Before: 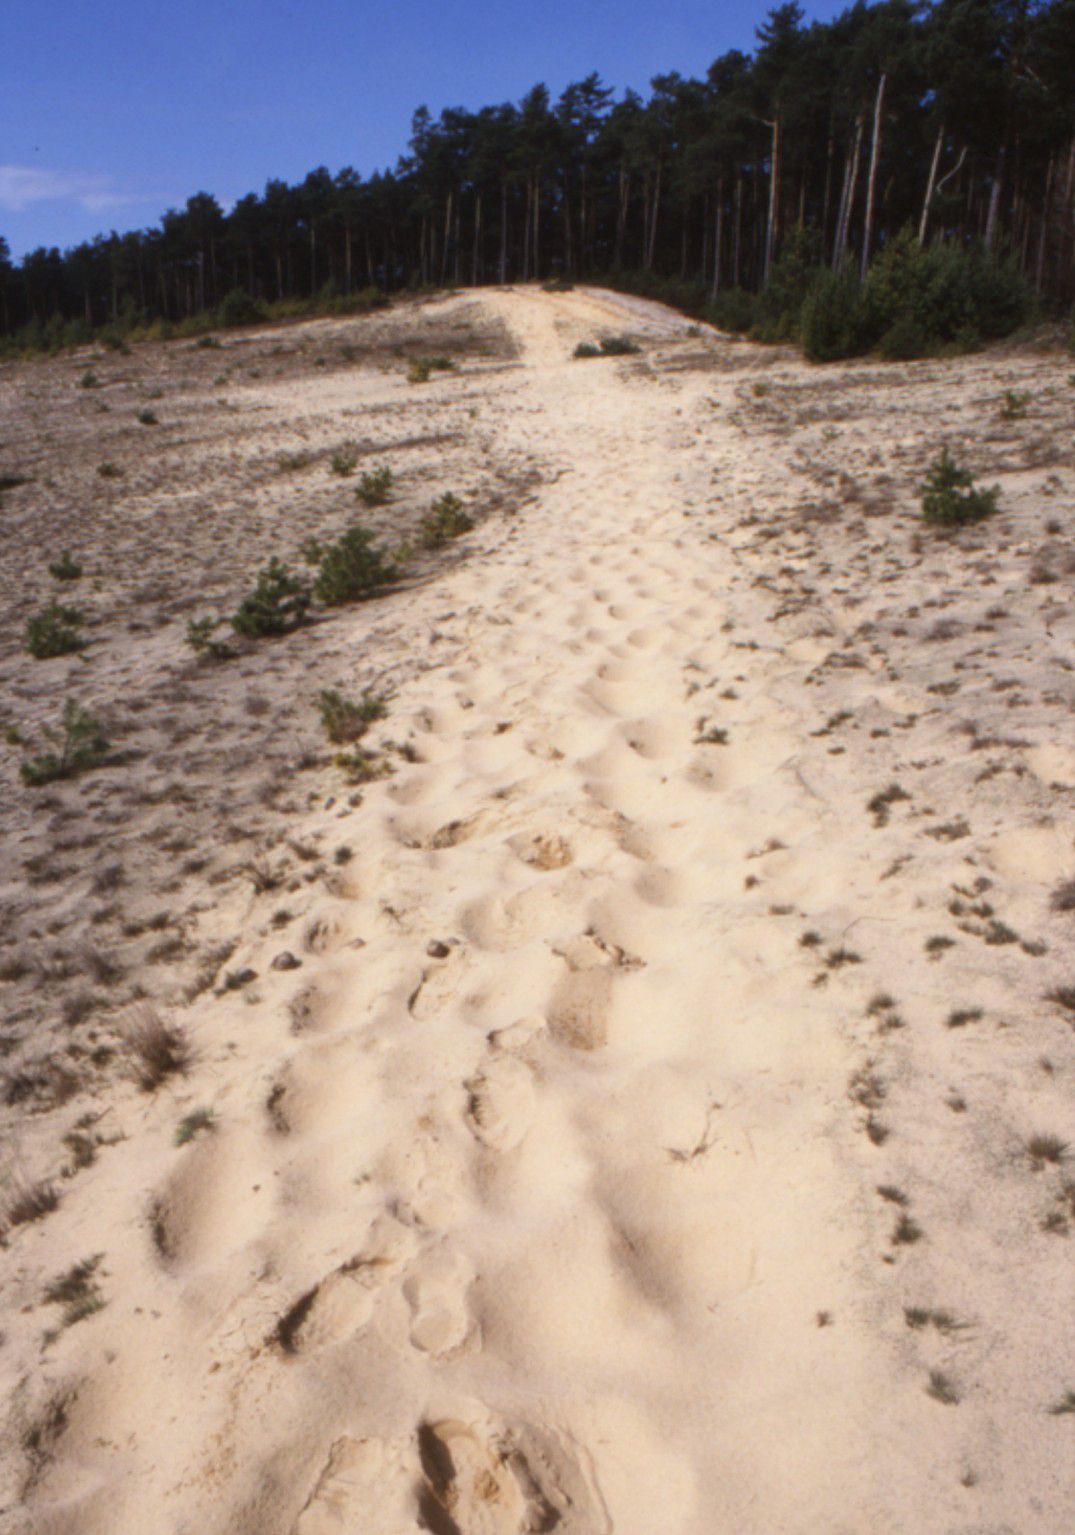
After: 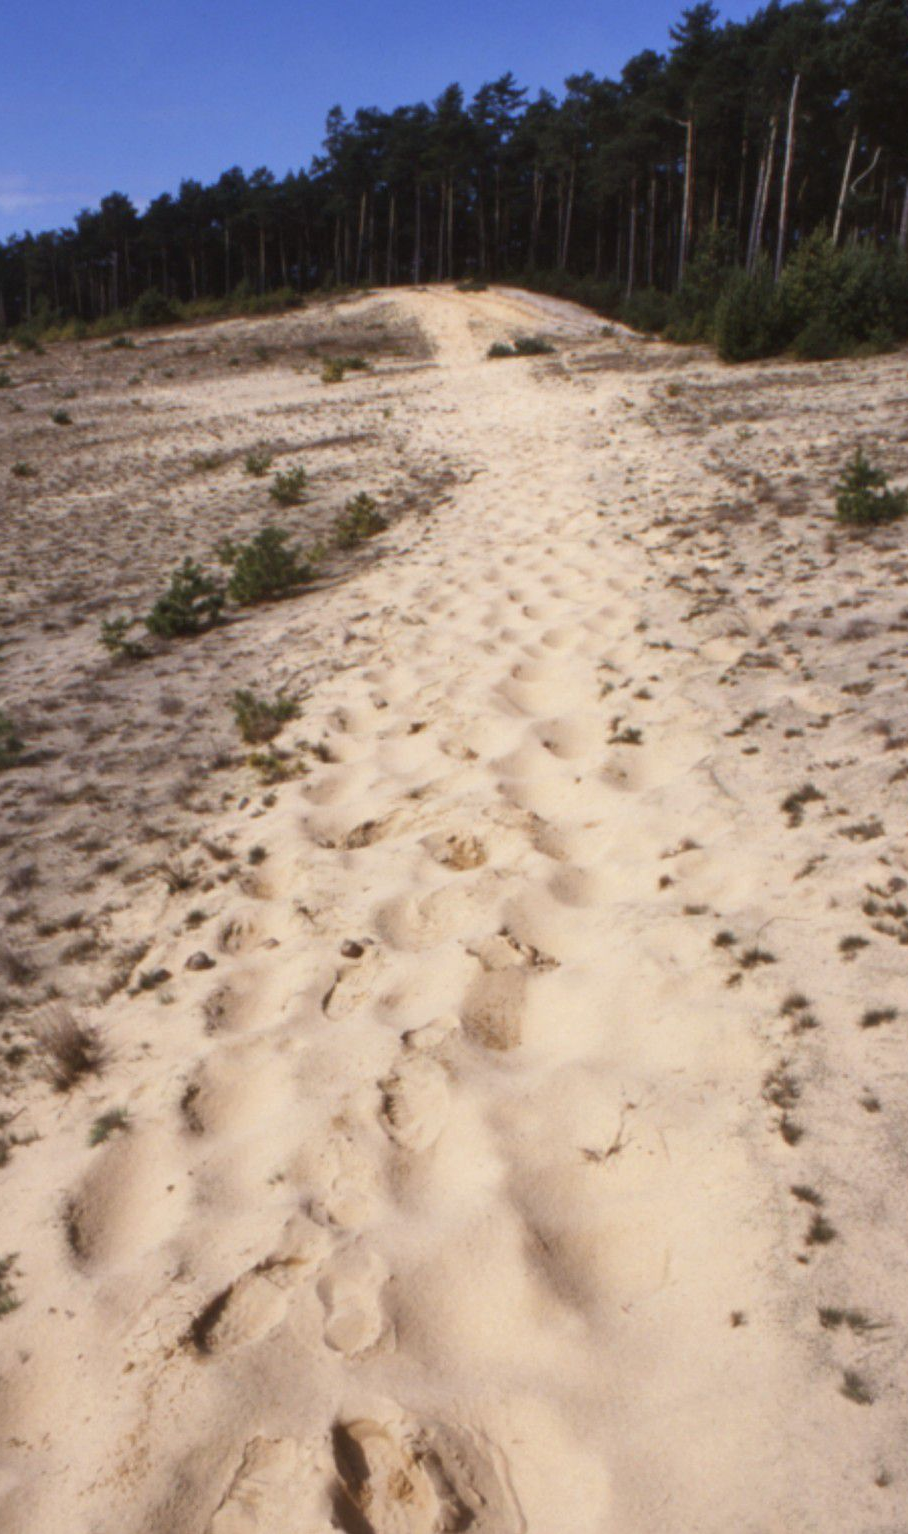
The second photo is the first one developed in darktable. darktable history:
shadows and highlights: radius 126.45, shadows 30.51, highlights -31.06, low approximation 0.01, soften with gaussian
crop: left 8.047%, right 7.456%
